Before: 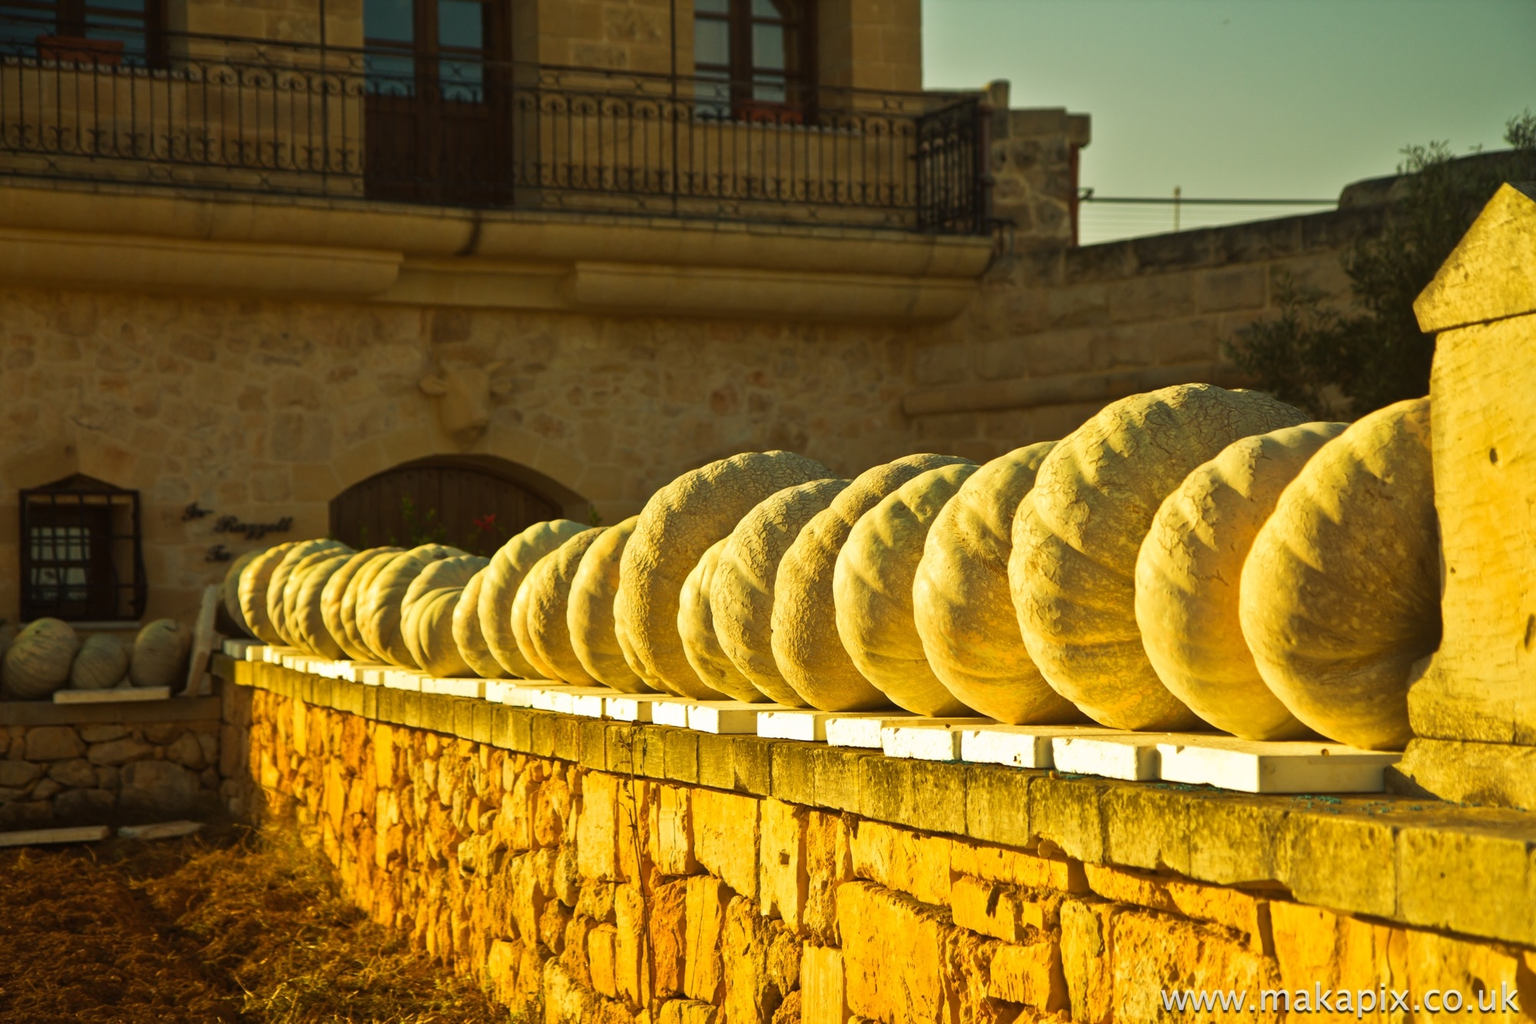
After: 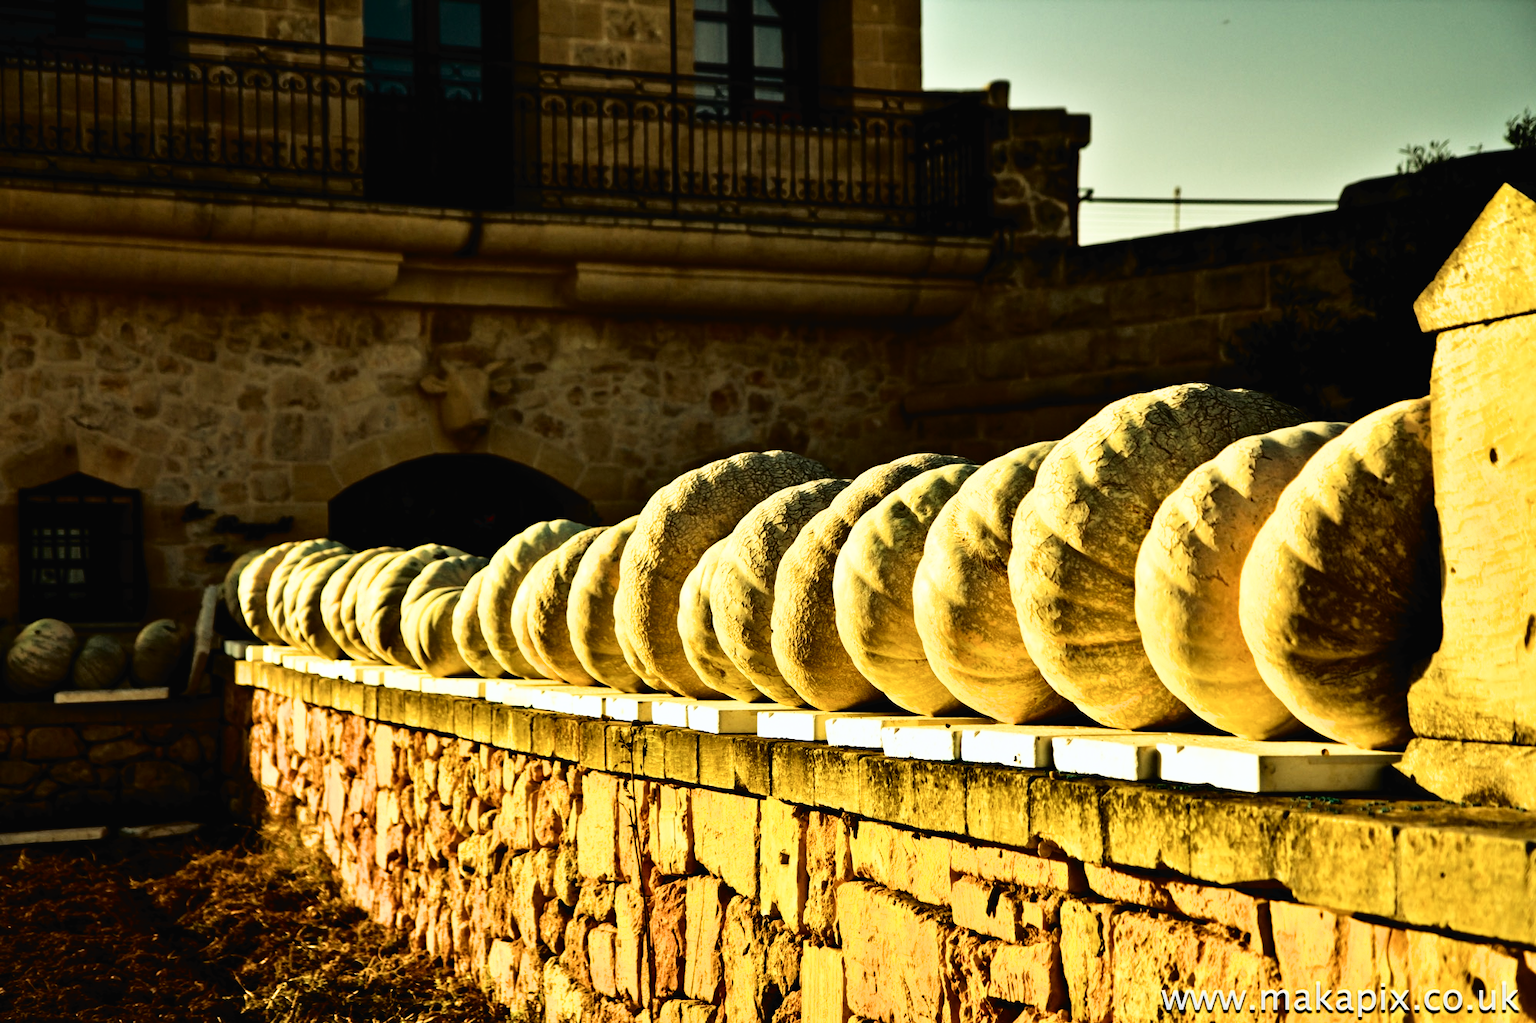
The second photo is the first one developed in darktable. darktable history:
contrast equalizer: octaves 7, y [[0.6 ×6], [0.55 ×6], [0 ×6], [0 ×6], [0 ×6]]
tone curve: curves: ch0 [(0, 0) (0.003, 0.023) (0.011, 0.024) (0.025, 0.028) (0.044, 0.035) (0.069, 0.043) (0.1, 0.052) (0.136, 0.063) (0.177, 0.094) (0.224, 0.145) (0.277, 0.209) (0.335, 0.281) (0.399, 0.364) (0.468, 0.453) (0.543, 0.553) (0.623, 0.66) (0.709, 0.767) (0.801, 0.88) (0.898, 0.968) (1, 1)], color space Lab, independent channels, preserve colors none
filmic rgb: black relative exposure -5.08 EV, white relative exposure 3.5 EV, threshold 5.95 EV, hardness 3.16, contrast 1.195, highlights saturation mix -49.08%, enable highlight reconstruction true
